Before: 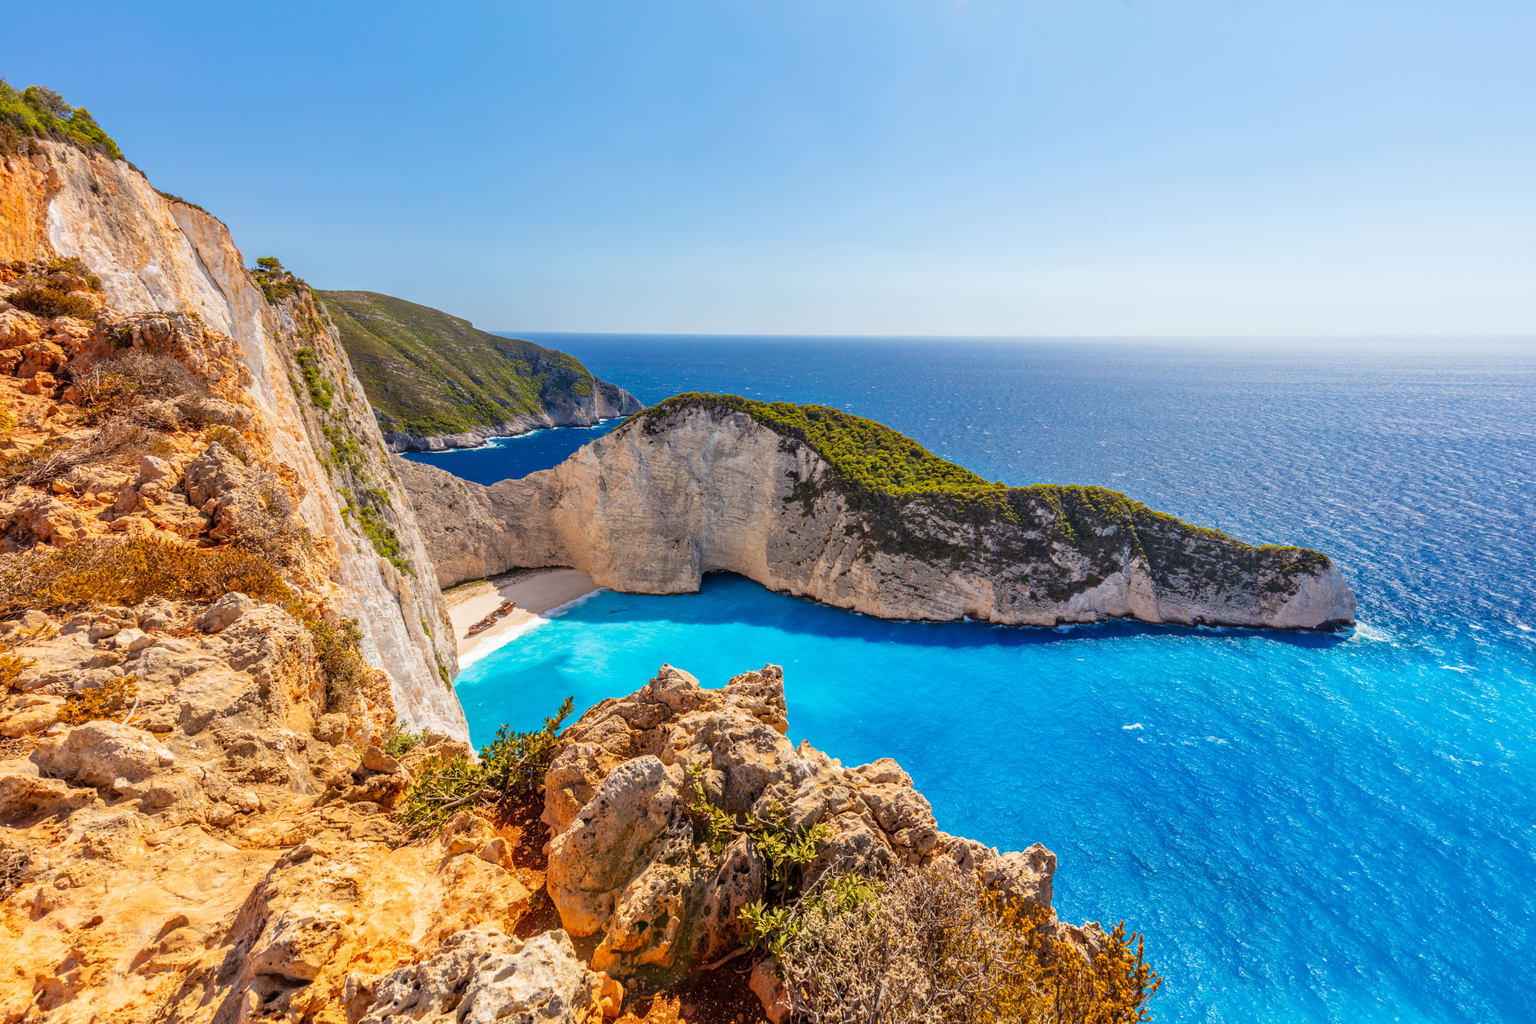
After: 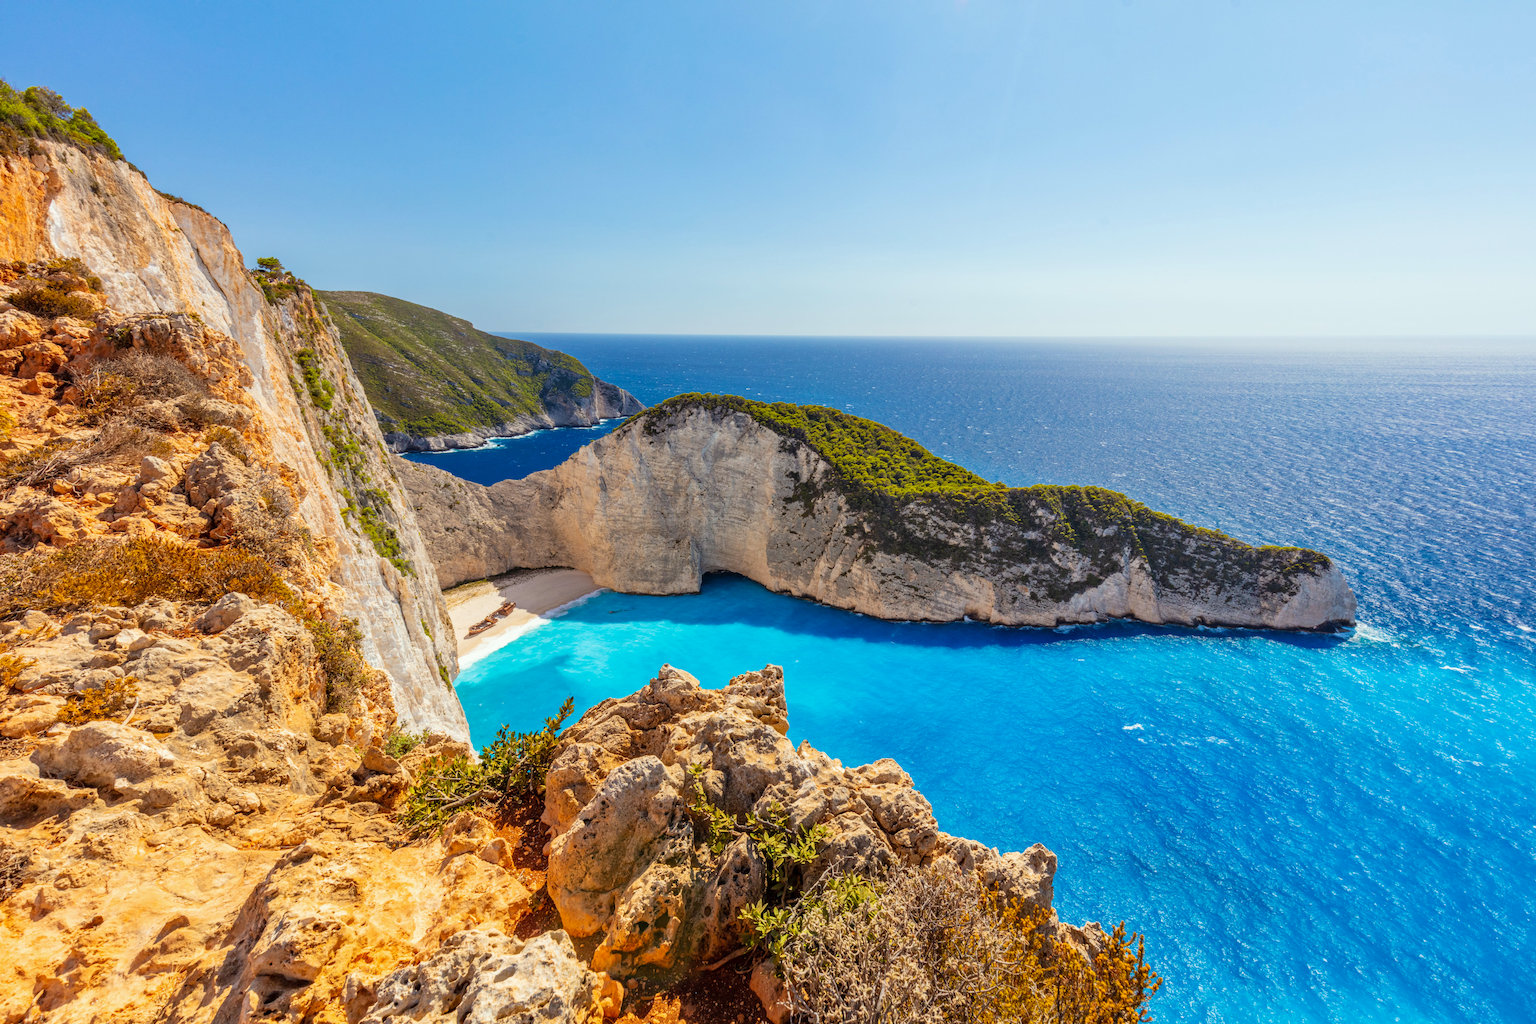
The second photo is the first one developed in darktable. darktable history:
color correction: highlights a* -2.5, highlights b* 2.39
